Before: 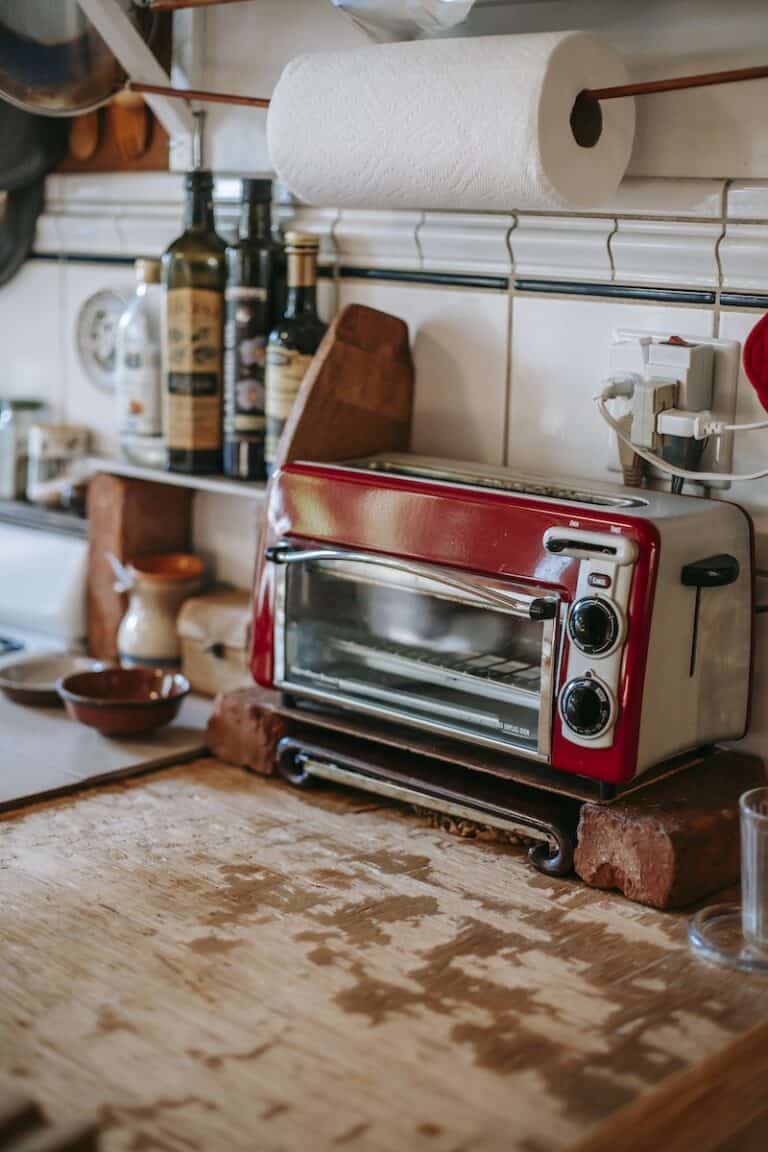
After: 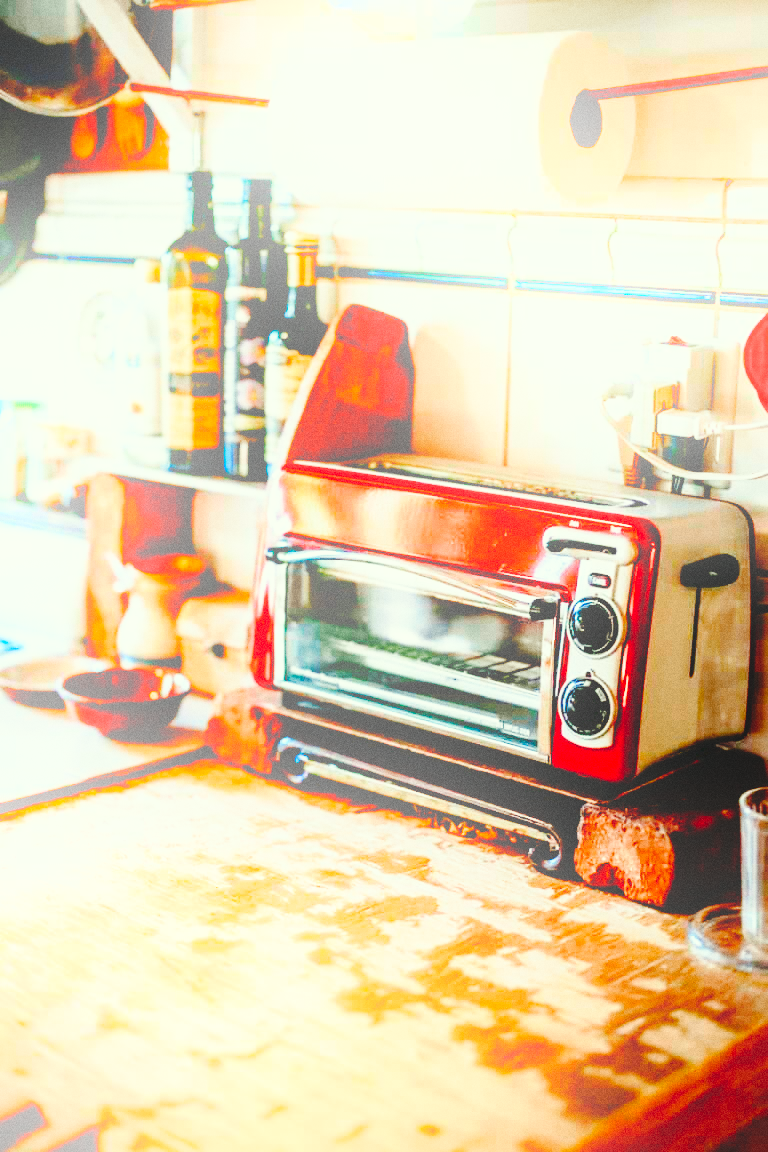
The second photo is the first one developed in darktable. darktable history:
tone curve: curves: ch0 [(0, 0) (0.003, 0.03) (0.011, 0.03) (0.025, 0.033) (0.044, 0.035) (0.069, 0.04) (0.1, 0.046) (0.136, 0.052) (0.177, 0.08) (0.224, 0.121) (0.277, 0.225) (0.335, 0.343) (0.399, 0.456) (0.468, 0.555) (0.543, 0.647) (0.623, 0.732) (0.709, 0.808) (0.801, 0.886) (0.898, 0.947) (1, 1)], preserve colors none
base curve: curves: ch0 [(0, 0) (0.026, 0.03) (0.109, 0.232) (0.351, 0.748) (0.669, 0.968) (1, 1)], preserve colors none
grain: coarseness 3.21 ISO
bloom: threshold 82.5%, strength 16.25%
color correction: highlights a* -4.28, highlights b* 6.53
